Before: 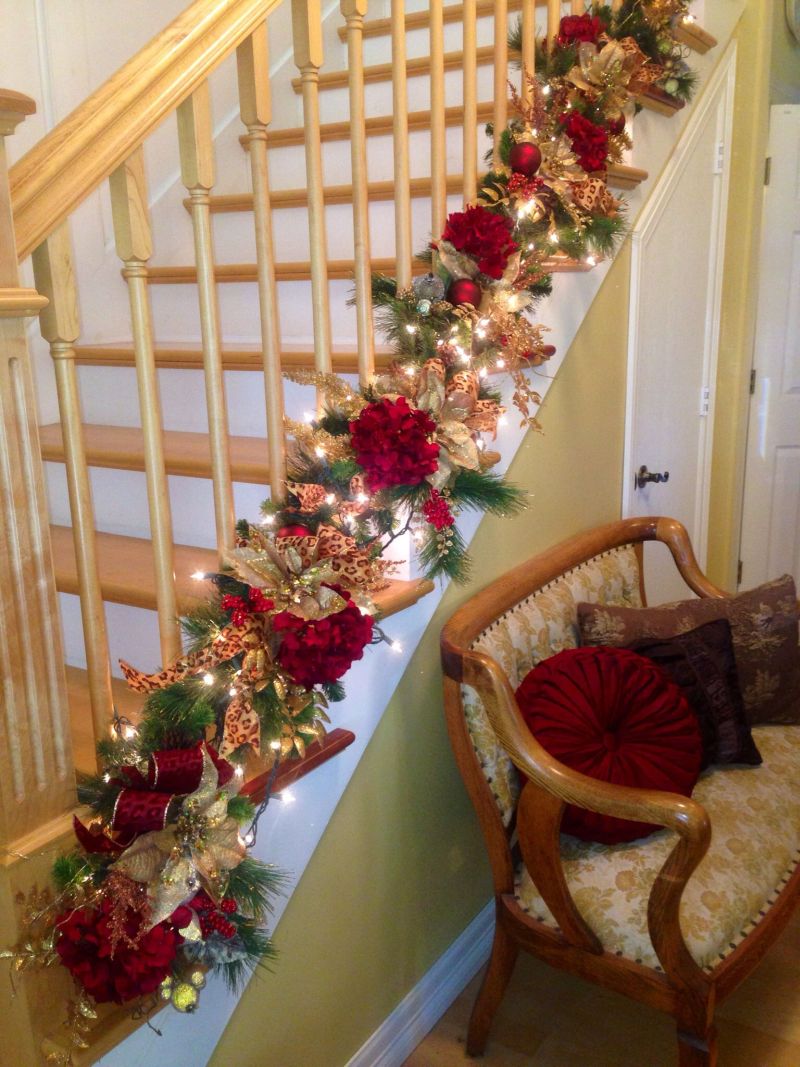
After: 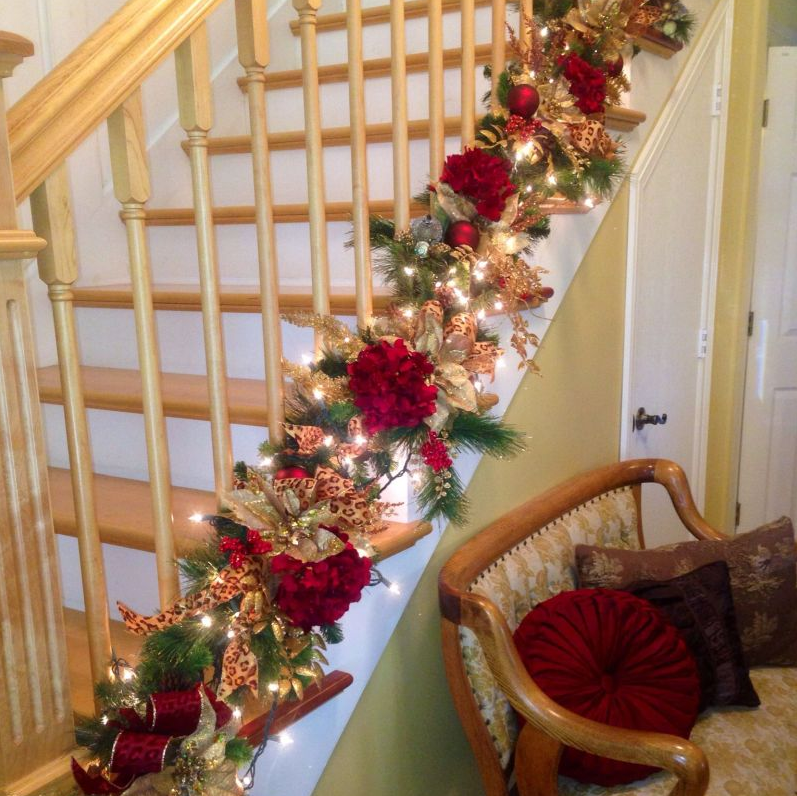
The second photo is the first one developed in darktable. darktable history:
tone curve: curves: ch0 [(0, 0) (0.003, 0.003) (0.011, 0.011) (0.025, 0.025) (0.044, 0.044) (0.069, 0.069) (0.1, 0.099) (0.136, 0.135) (0.177, 0.176) (0.224, 0.223) (0.277, 0.275) (0.335, 0.333) (0.399, 0.396) (0.468, 0.465) (0.543, 0.546) (0.623, 0.625) (0.709, 0.711) (0.801, 0.802) (0.898, 0.898) (1, 1)], color space Lab, independent channels, preserve colors none
crop: left 0.314%, top 5.516%, bottom 19.88%
